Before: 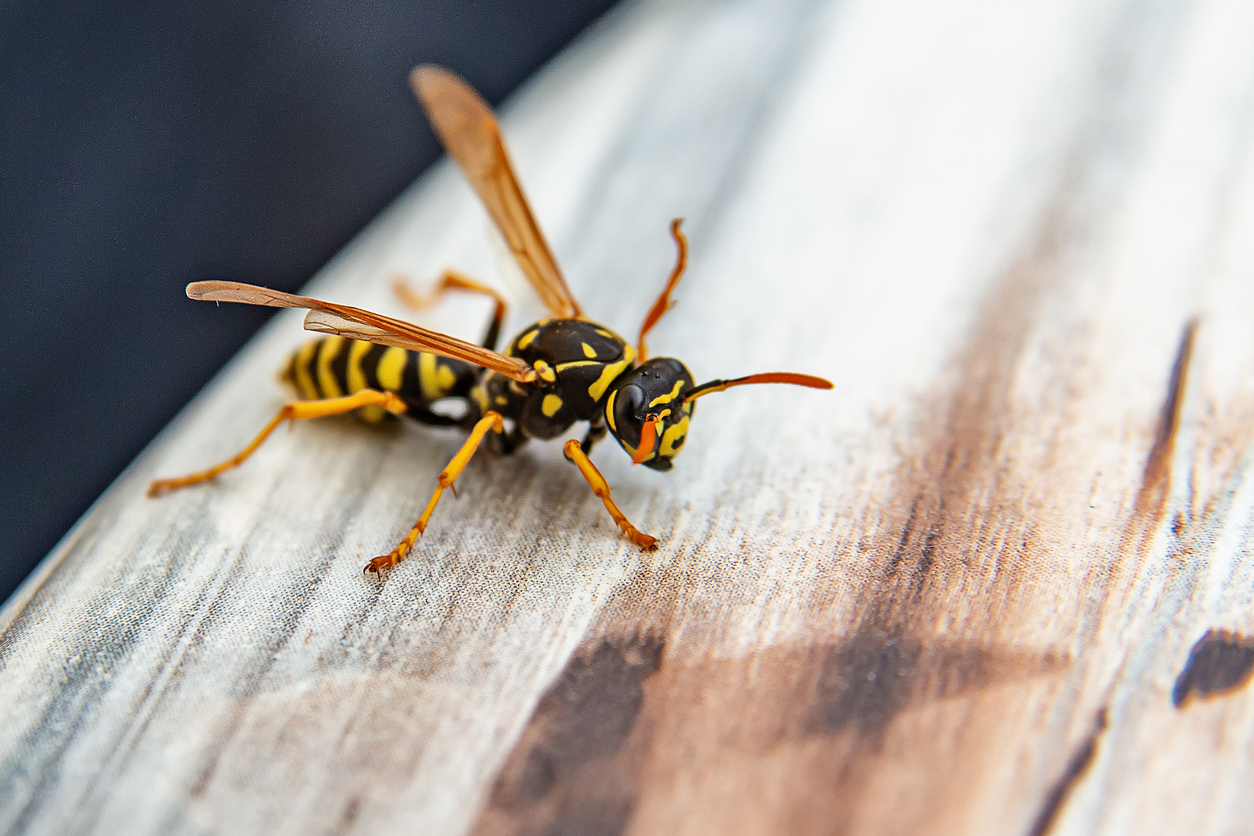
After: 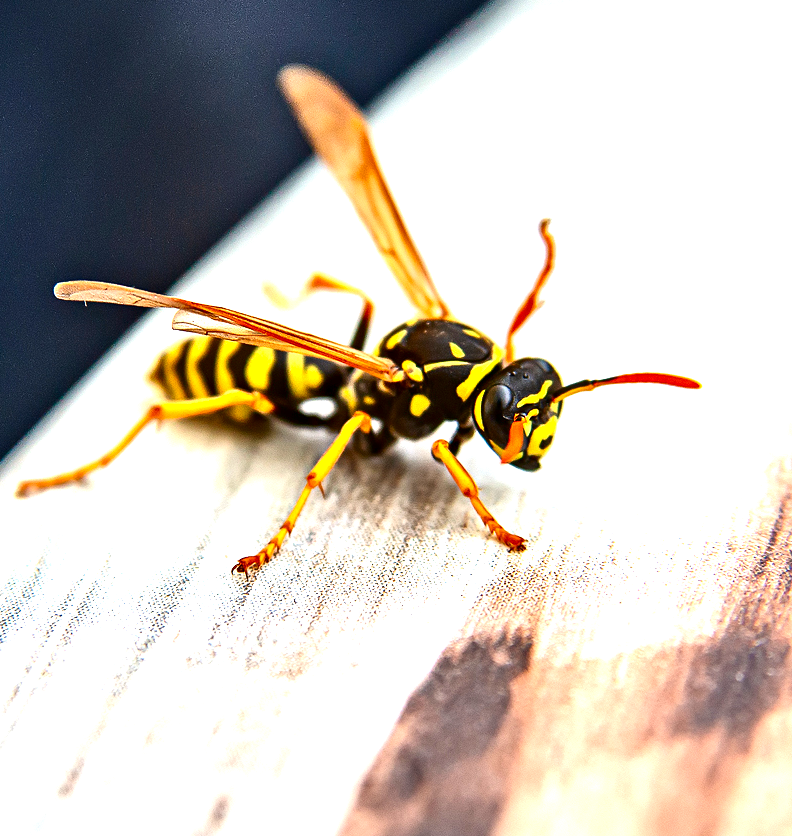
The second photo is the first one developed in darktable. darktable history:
crop: left 10.536%, right 26.295%
exposure: black level correction 0, exposure 1.282 EV, compensate highlight preservation false
contrast brightness saturation: contrast 0.129, brightness -0.225, saturation 0.144
